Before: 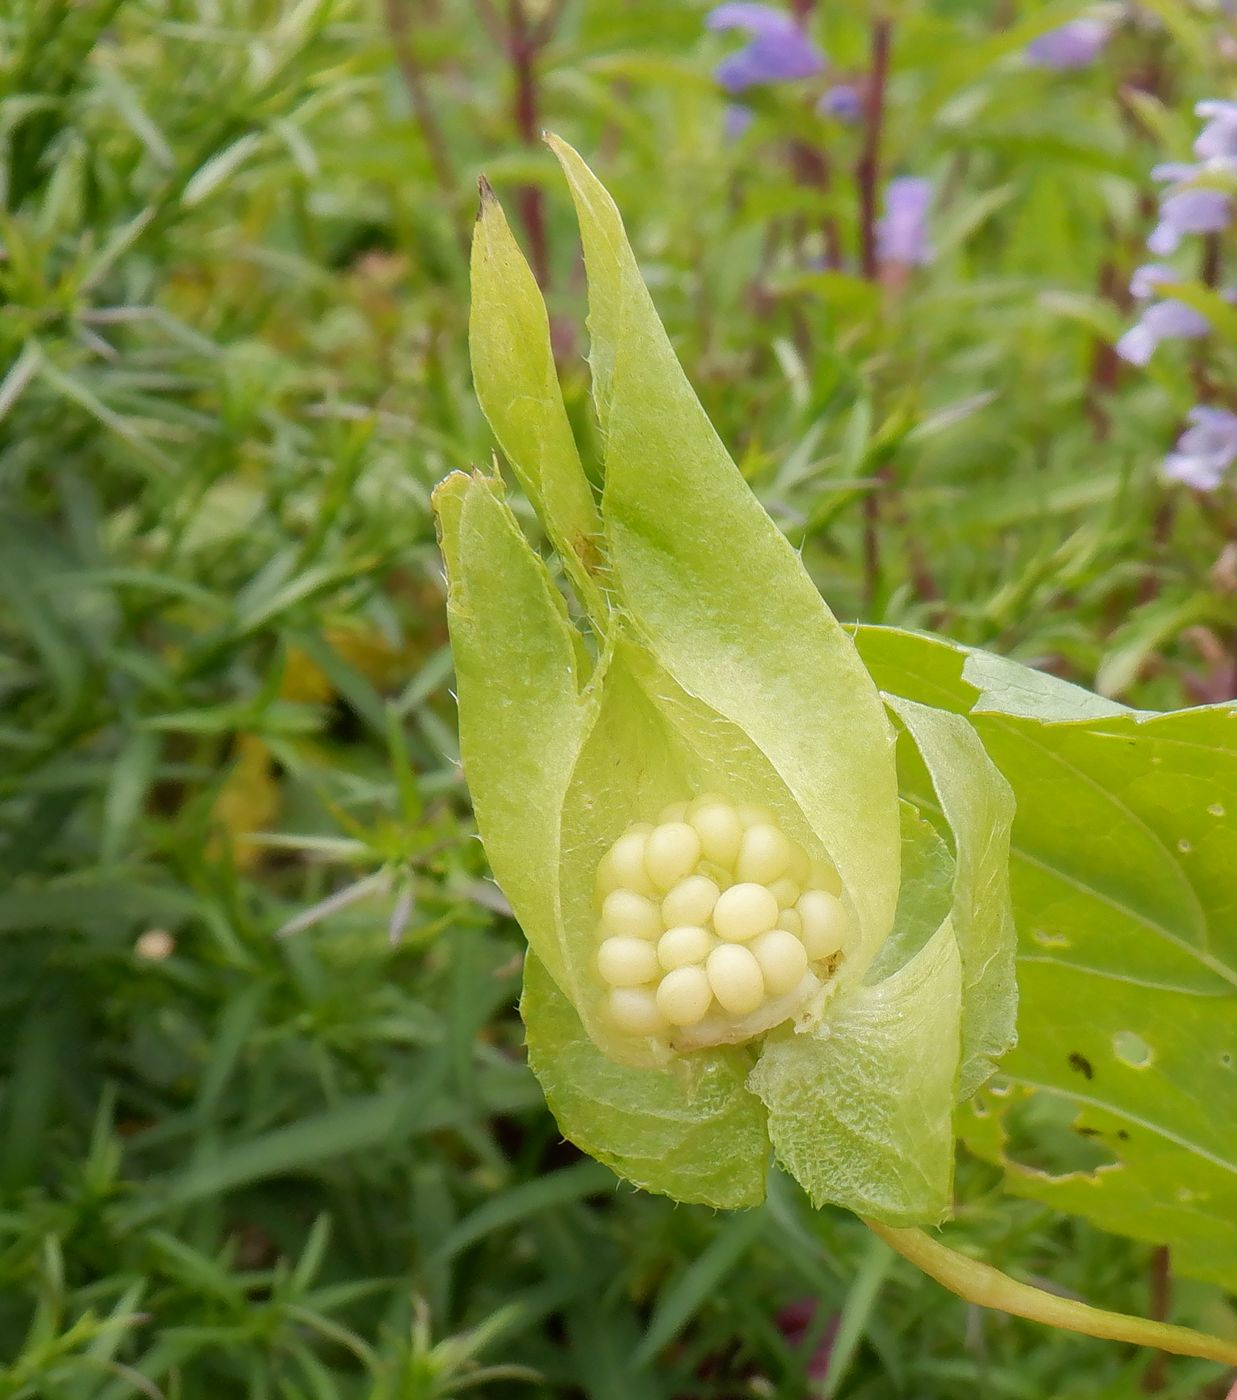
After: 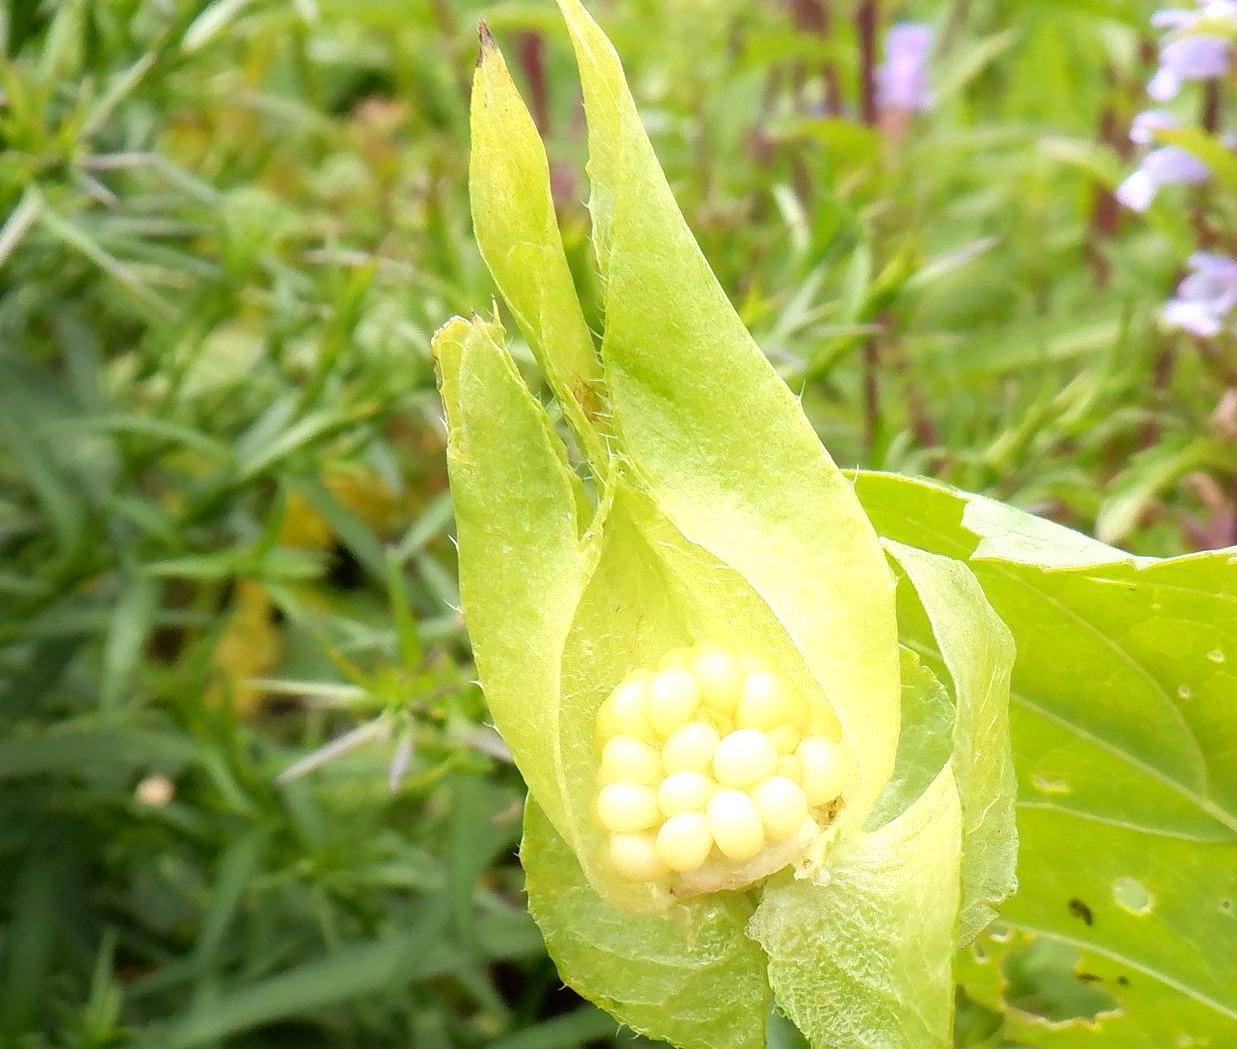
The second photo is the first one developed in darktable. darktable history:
crop: top 11.038%, bottom 13.963%
tone equalizer: -8 EV -0.724 EV, -7 EV -0.72 EV, -6 EV -0.572 EV, -5 EV -0.416 EV, -3 EV 0.38 EV, -2 EV 0.6 EV, -1 EV 0.682 EV, +0 EV 0.761 EV
